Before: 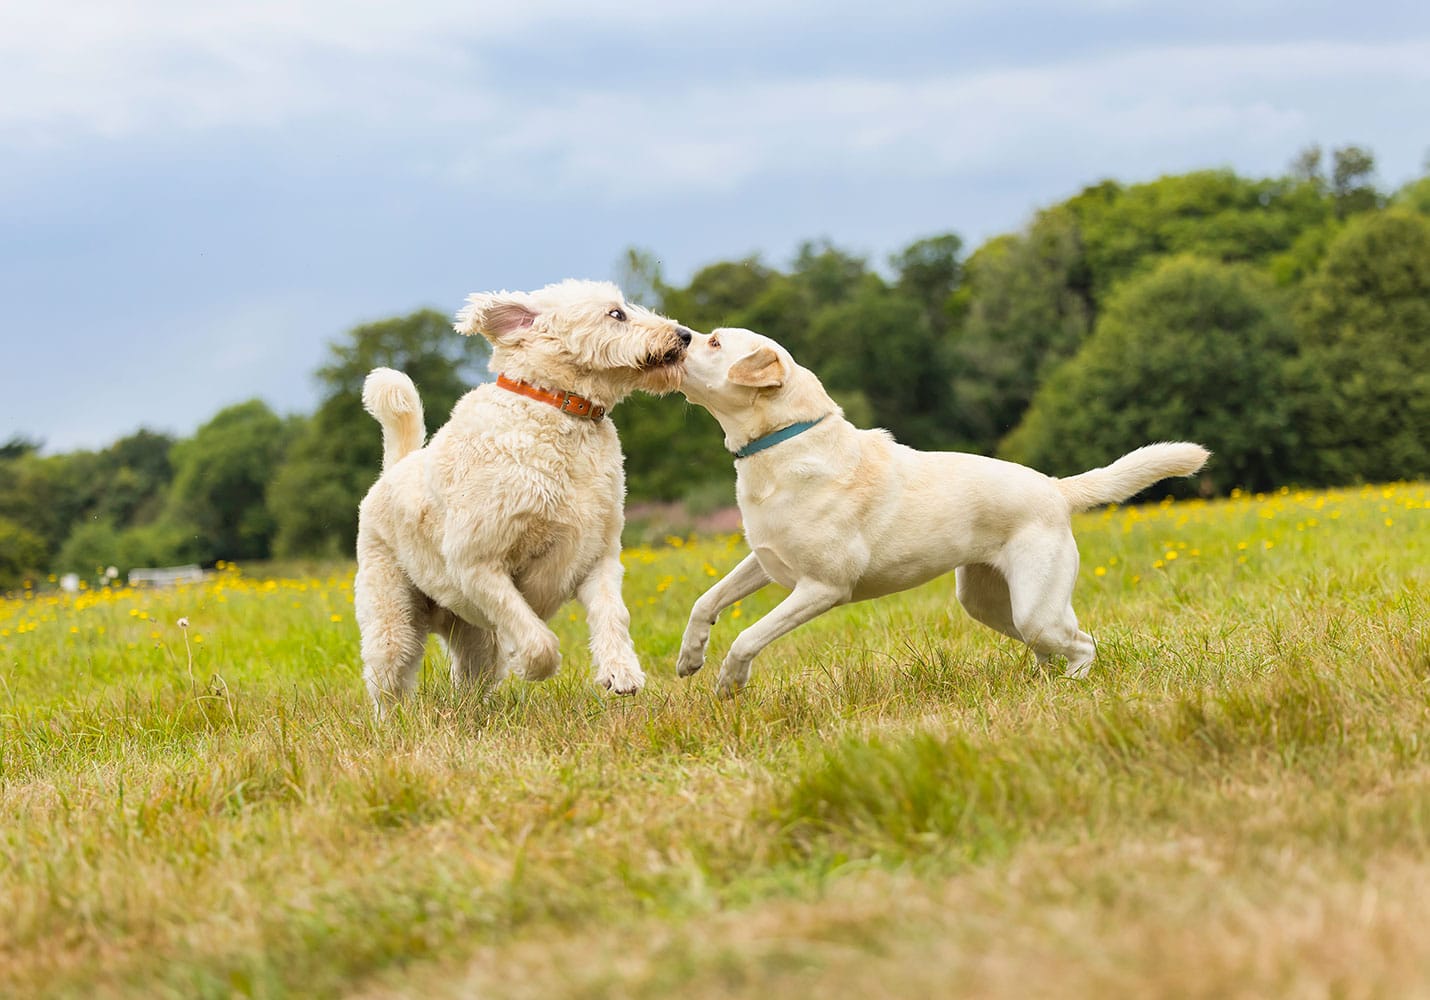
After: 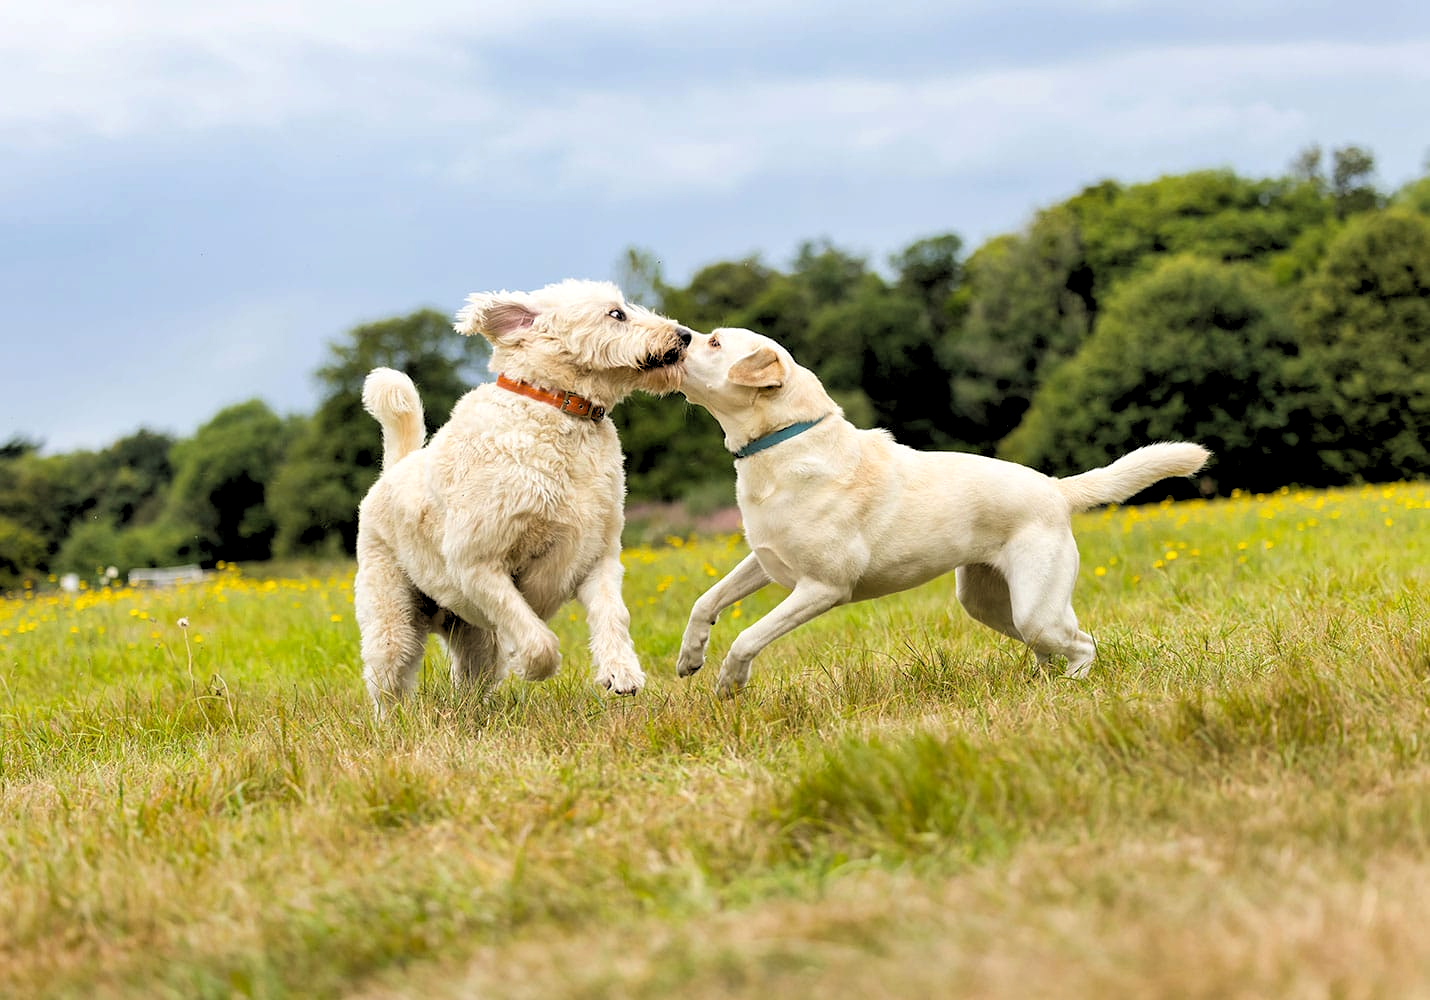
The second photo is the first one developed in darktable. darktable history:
rgb levels: levels [[0.034, 0.472, 0.904], [0, 0.5, 1], [0, 0.5, 1]]
shadows and highlights: shadows 4.1, highlights -17.6, soften with gaussian
